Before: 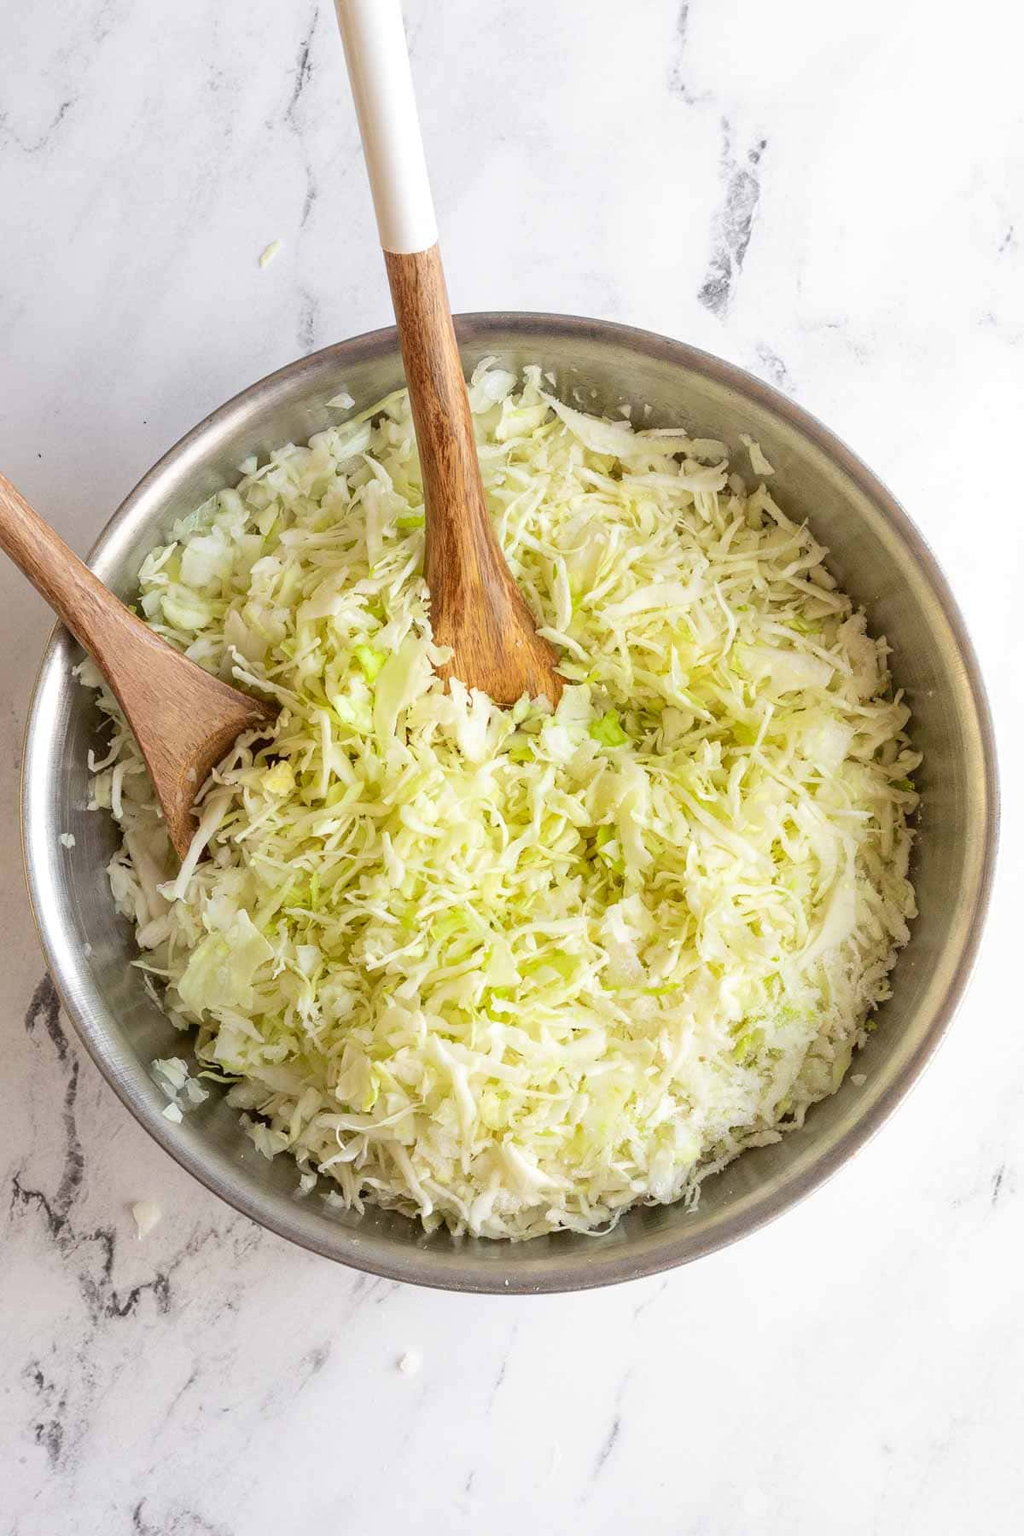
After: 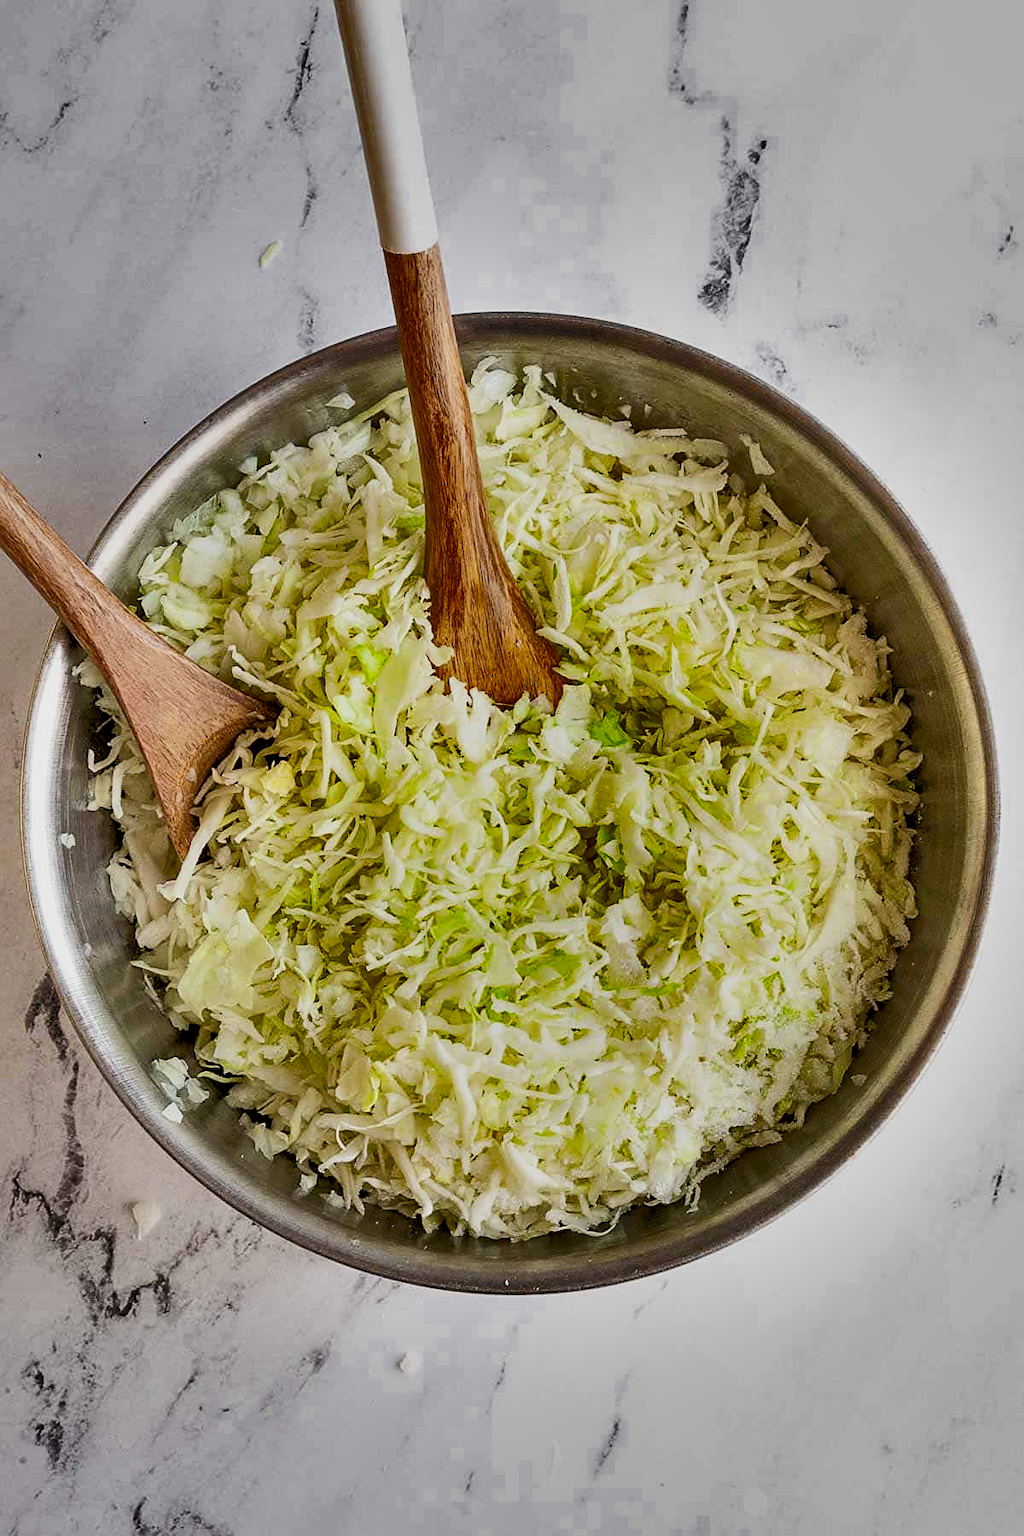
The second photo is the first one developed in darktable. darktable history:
exposure: black level correction 0, exposure 0.701 EV, compensate highlight preservation false
sharpen: on, module defaults
local contrast: highlights 103%, shadows 100%, detail 119%, midtone range 0.2
filmic rgb: black relative exposure -4.41 EV, white relative exposure 5.02 EV, threshold 5.98 EV, hardness 2.22, latitude 39.95%, contrast 1.15, highlights saturation mix 10.31%, shadows ↔ highlights balance 0.805%, iterations of high-quality reconstruction 0, enable highlight reconstruction true
shadows and highlights: shadows 20.95, highlights -81.39, soften with gaussian
